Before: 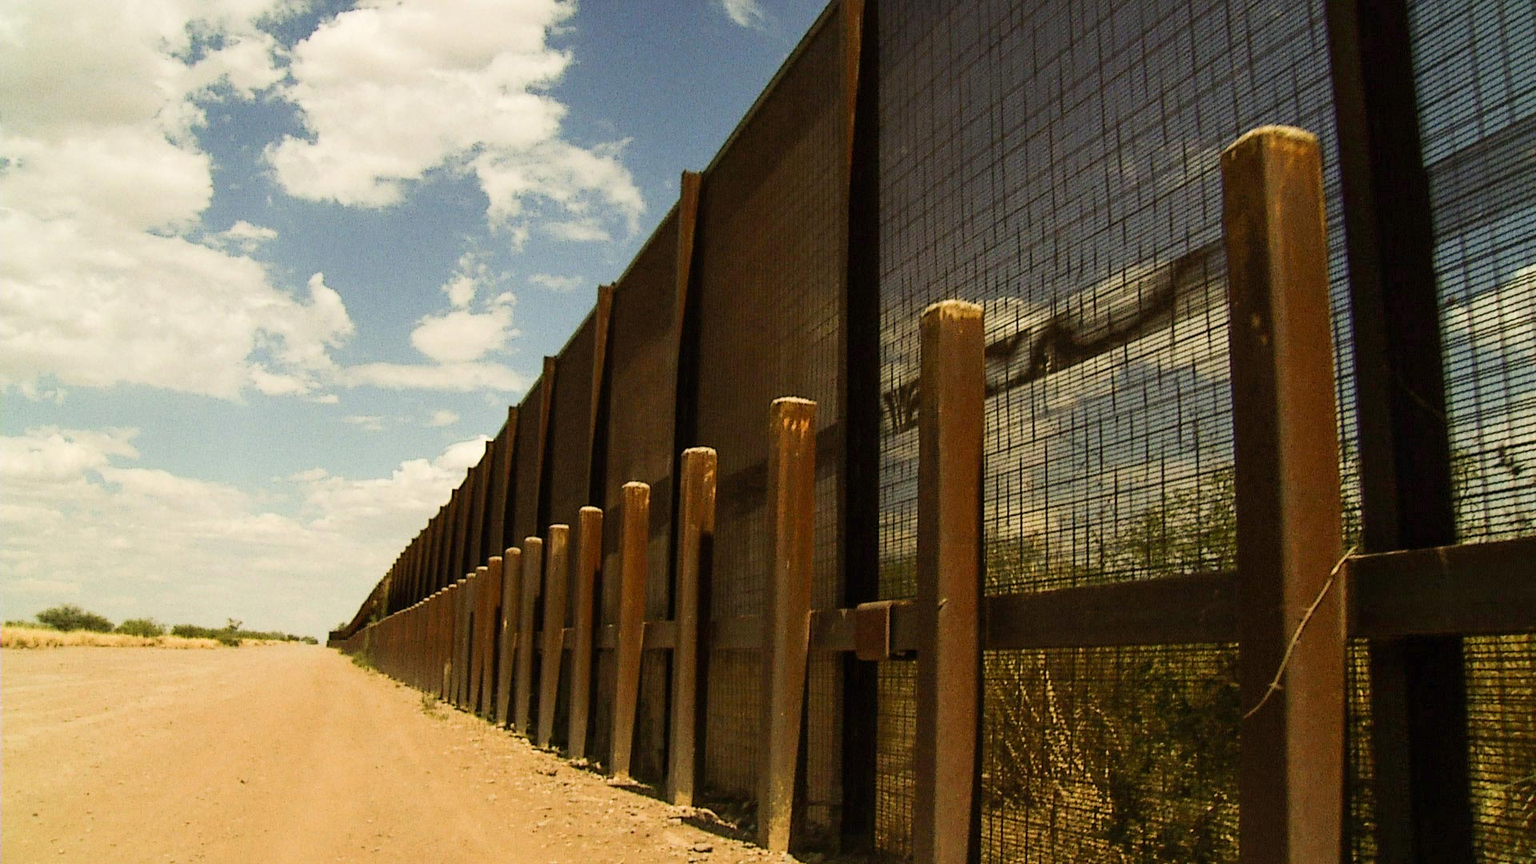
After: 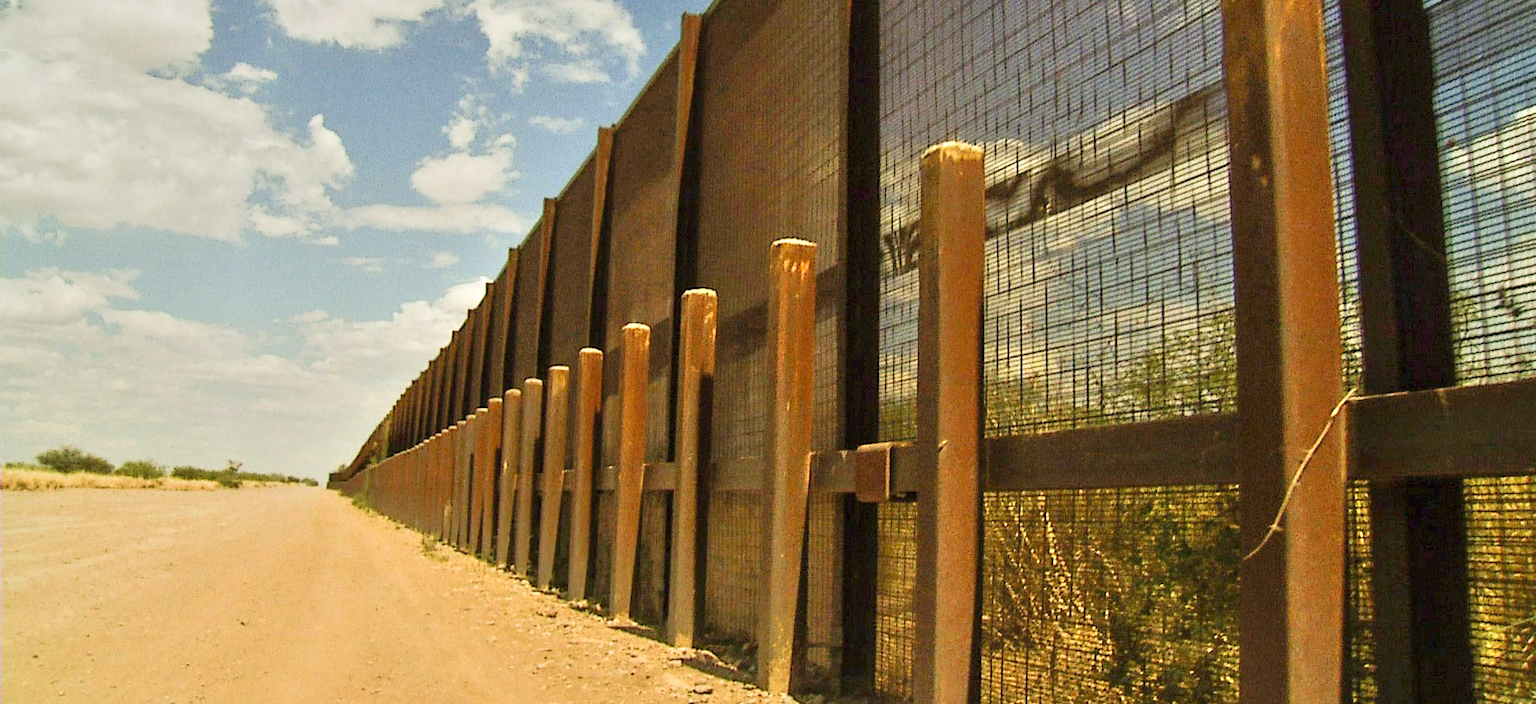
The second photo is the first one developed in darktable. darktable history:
tone equalizer: -8 EV 2 EV, -7 EV 2 EV, -6 EV 2 EV, -5 EV 2 EV, -4 EV 2 EV, -3 EV 1.5 EV, -2 EV 1 EV, -1 EV 0.5 EV
exposure: exposure -0.177 EV, compensate highlight preservation false
white balance: red 0.98, blue 1.034
crop and rotate: top 18.507%
